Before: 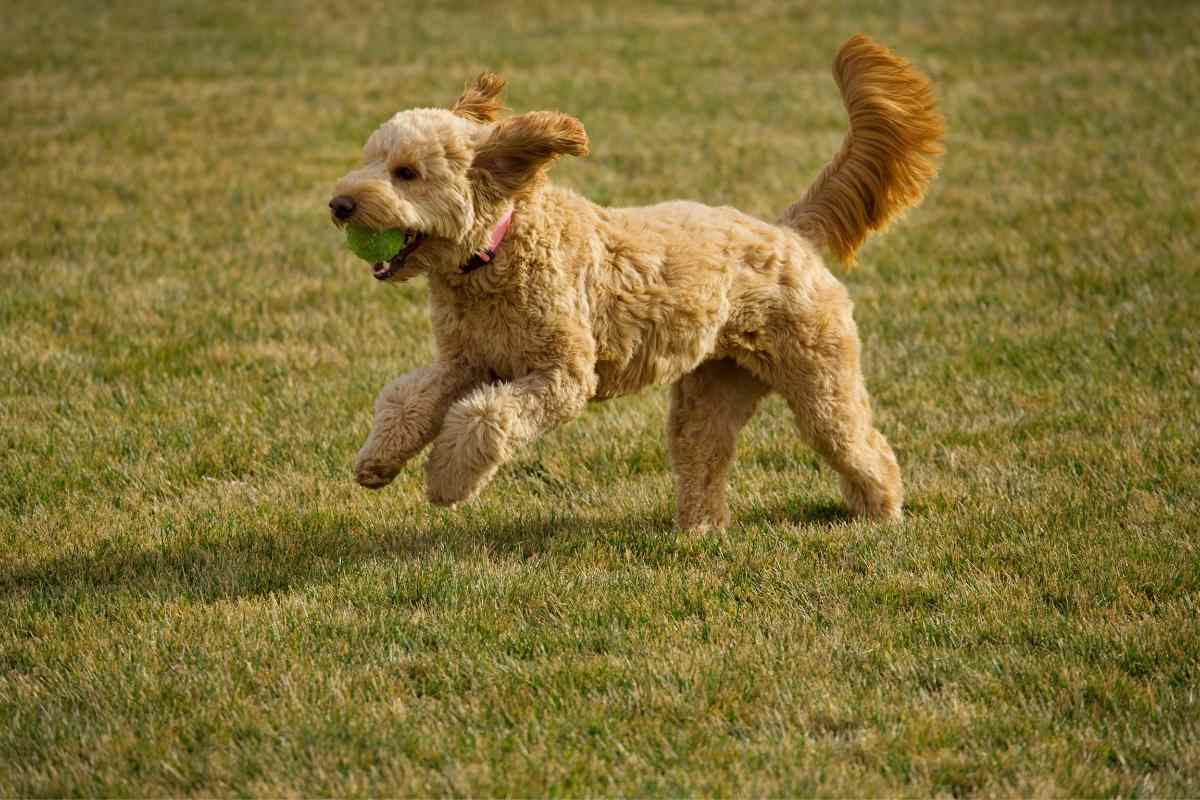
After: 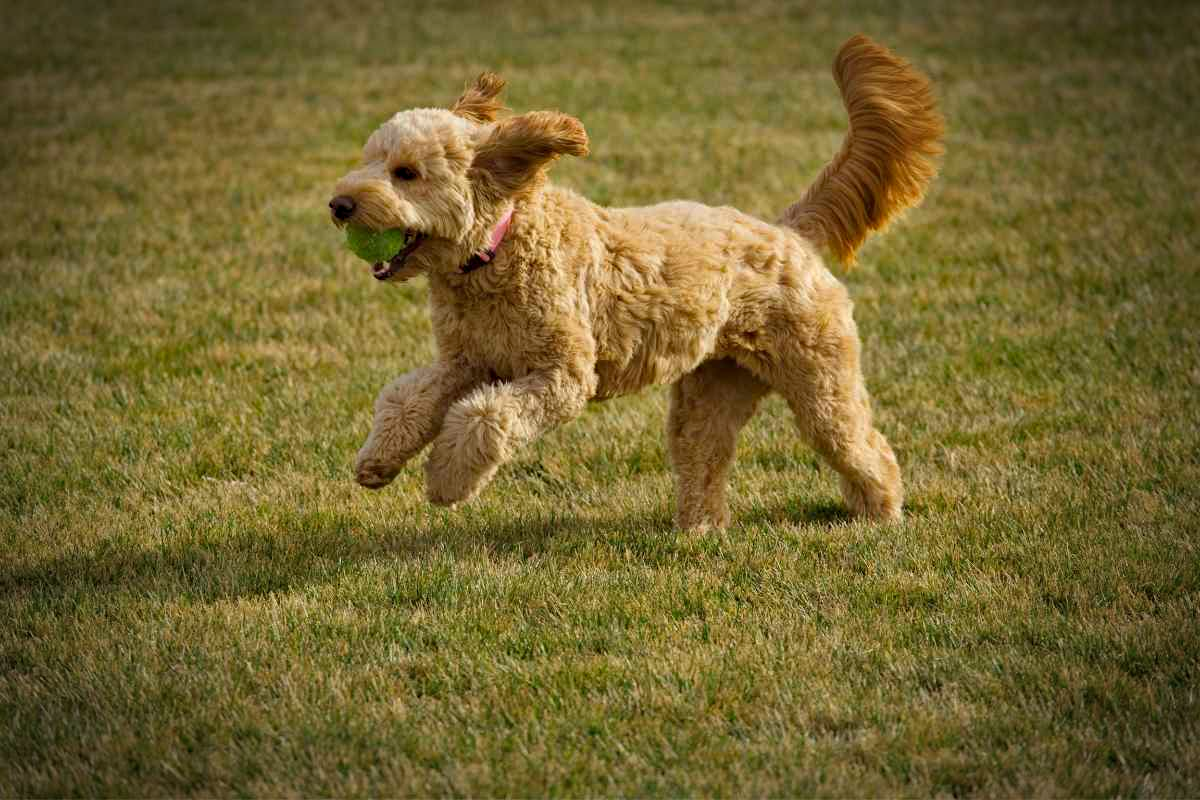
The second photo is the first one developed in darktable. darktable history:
base curve: exposure shift 0, preserve colors none
haze removal: compatibility mode true, adaptive false
vignetting: fall-off start 70.97%, brightness -0.584, saturation -0.118, width/height ratio 1.333
